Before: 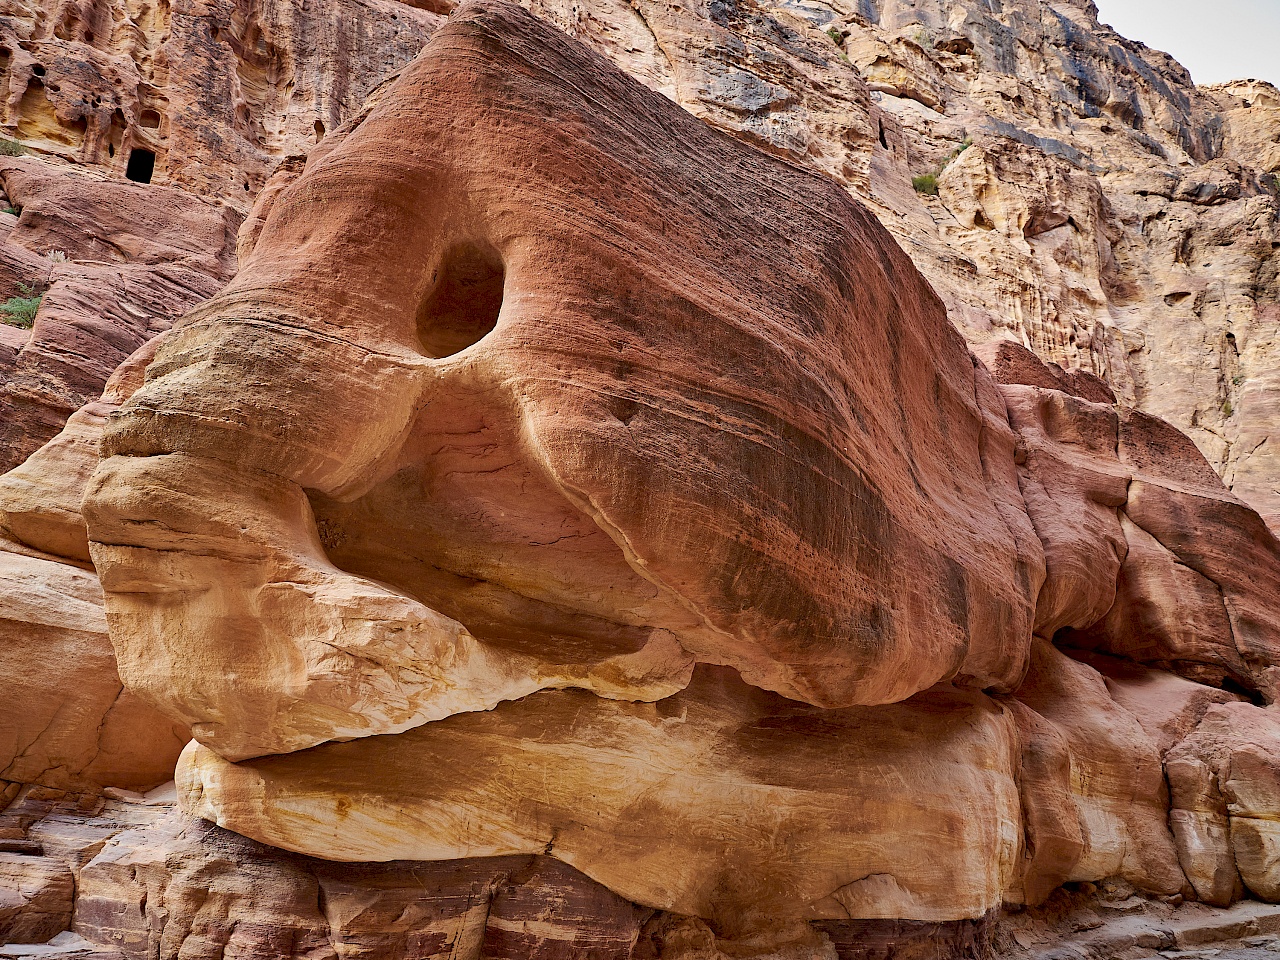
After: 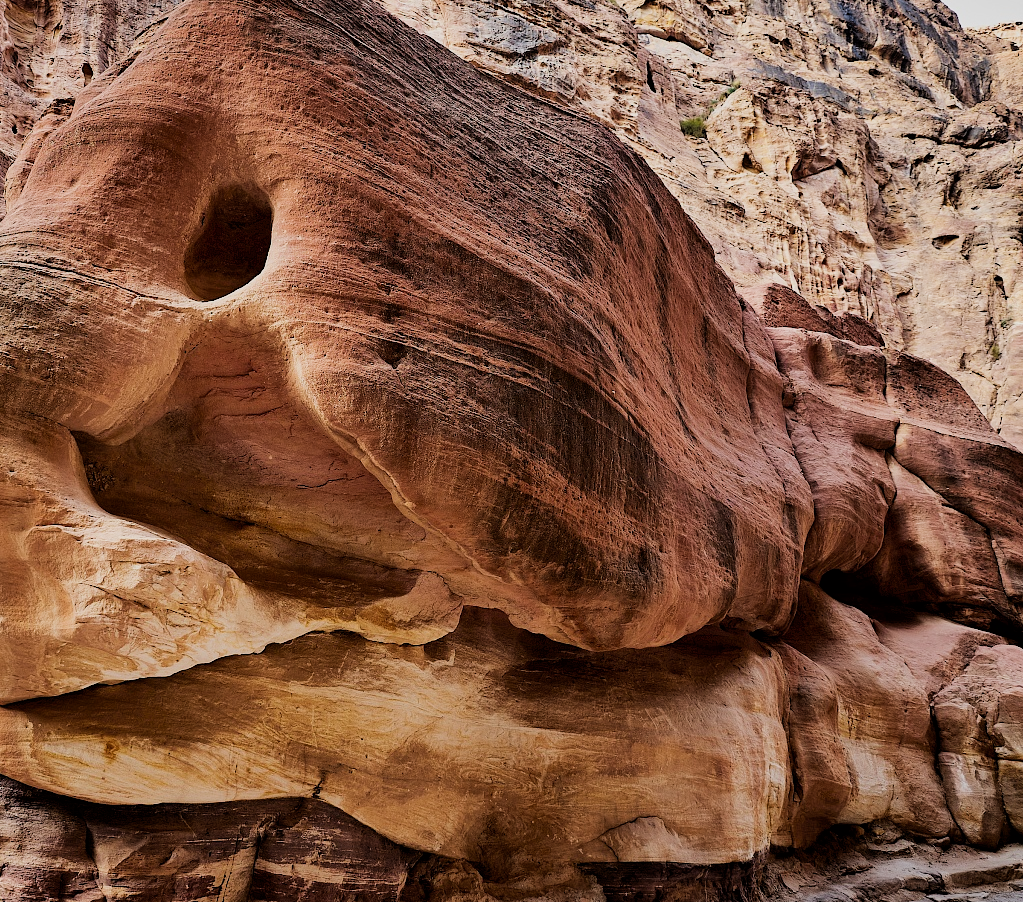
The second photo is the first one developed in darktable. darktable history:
crop and rotate: left 18.154%, top 5.992%, right 1.86%
exposure: black level correction 0, exposure 0 EV
filmic rgb: black relative exposure -5 EV, white relative exposure 3.99 EV, threshold 3.02 EV, hardness 2.89, contrast 1.298, highlights saturation mix -29.99%, iterations of high-quality reconstruction 10, enable highlight reconstruction true
